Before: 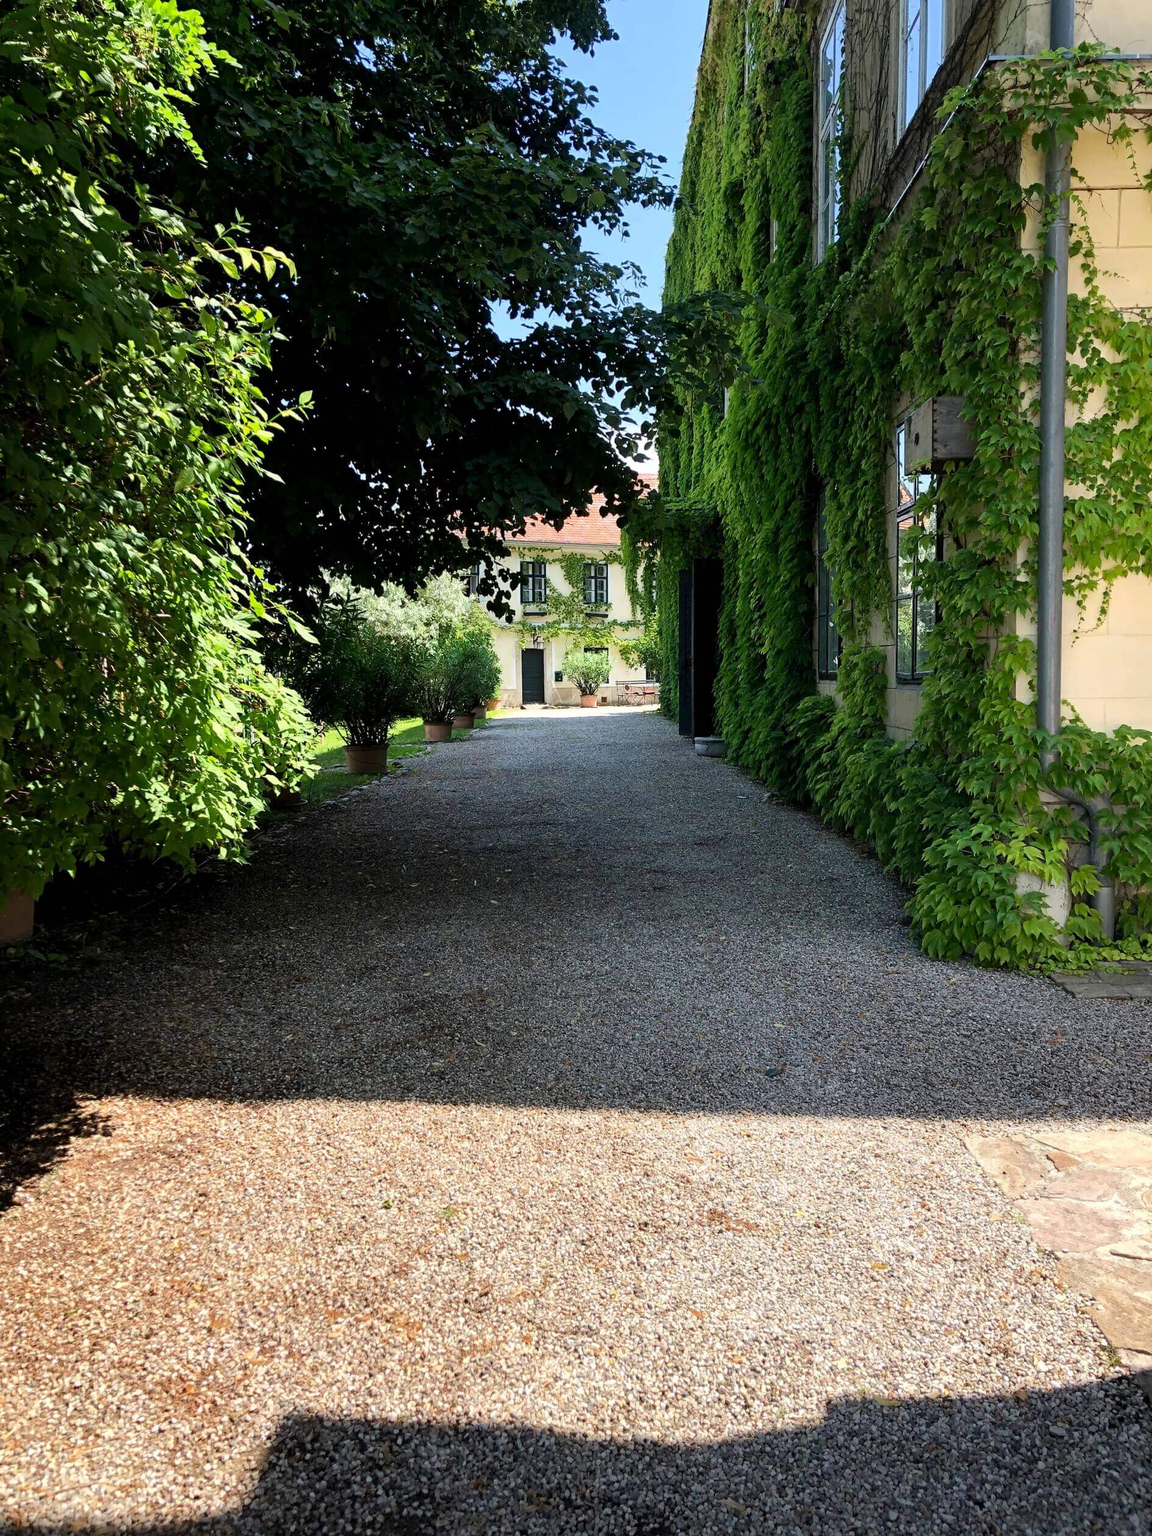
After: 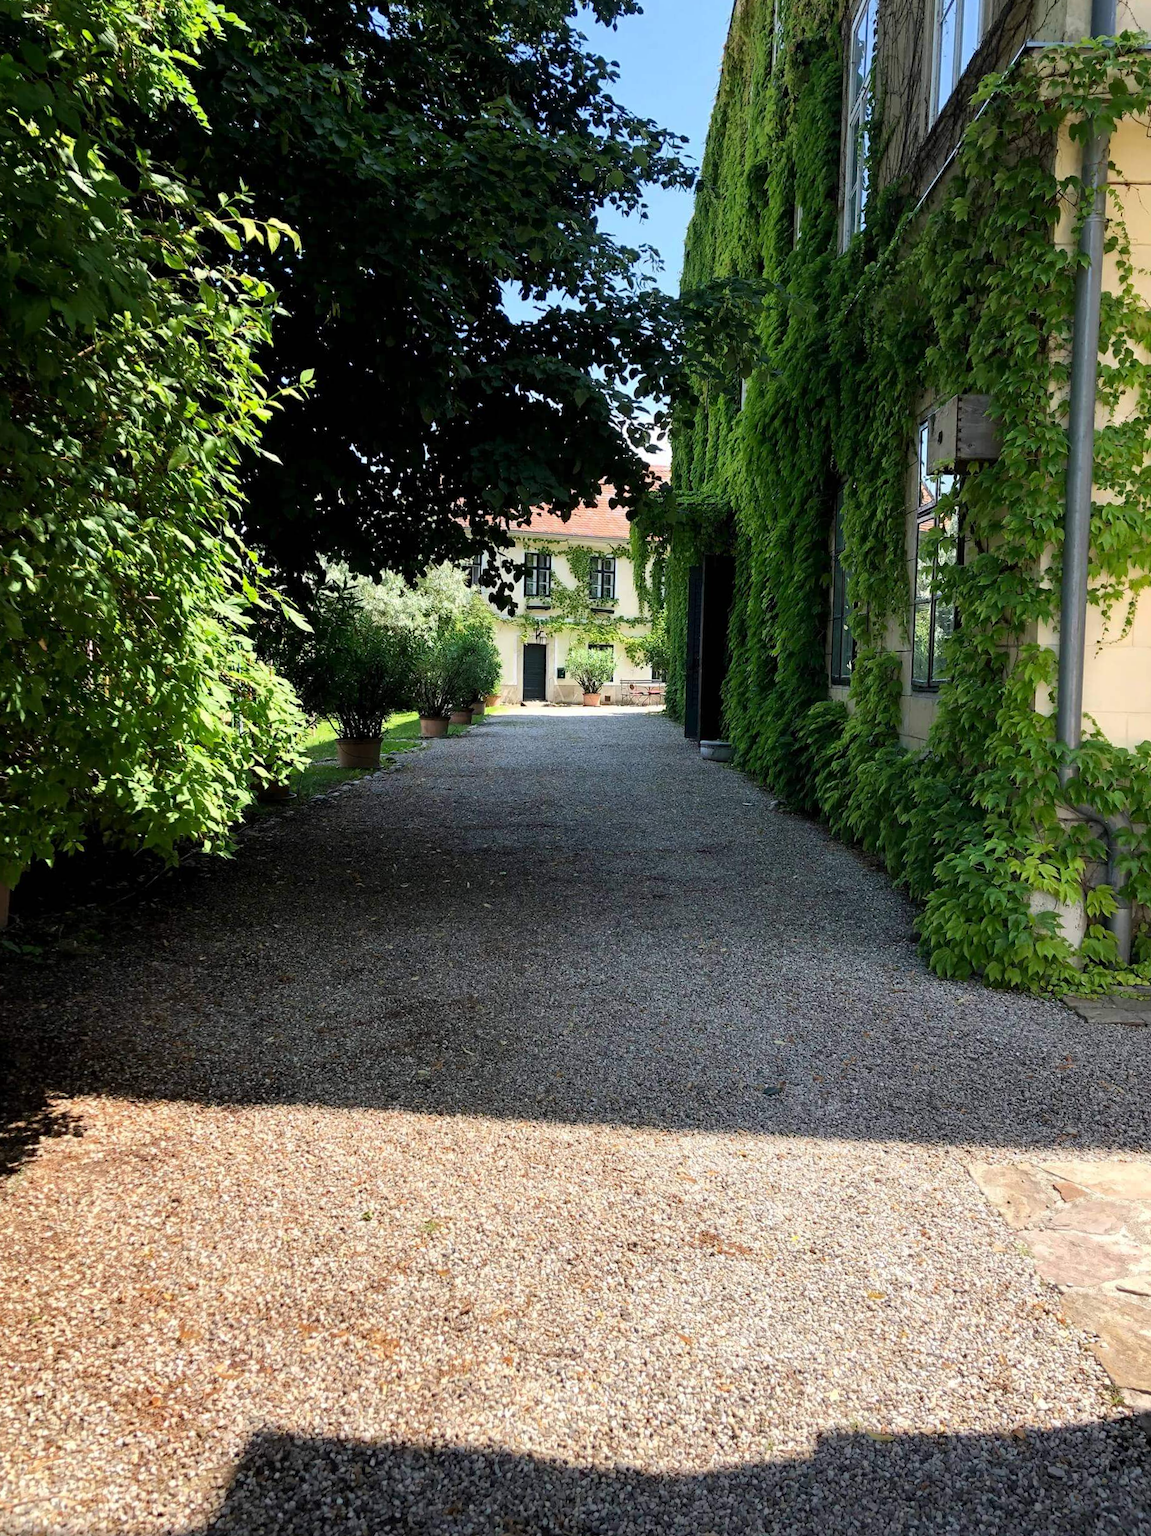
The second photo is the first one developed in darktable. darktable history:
crop and rotate: angle -1.68°
